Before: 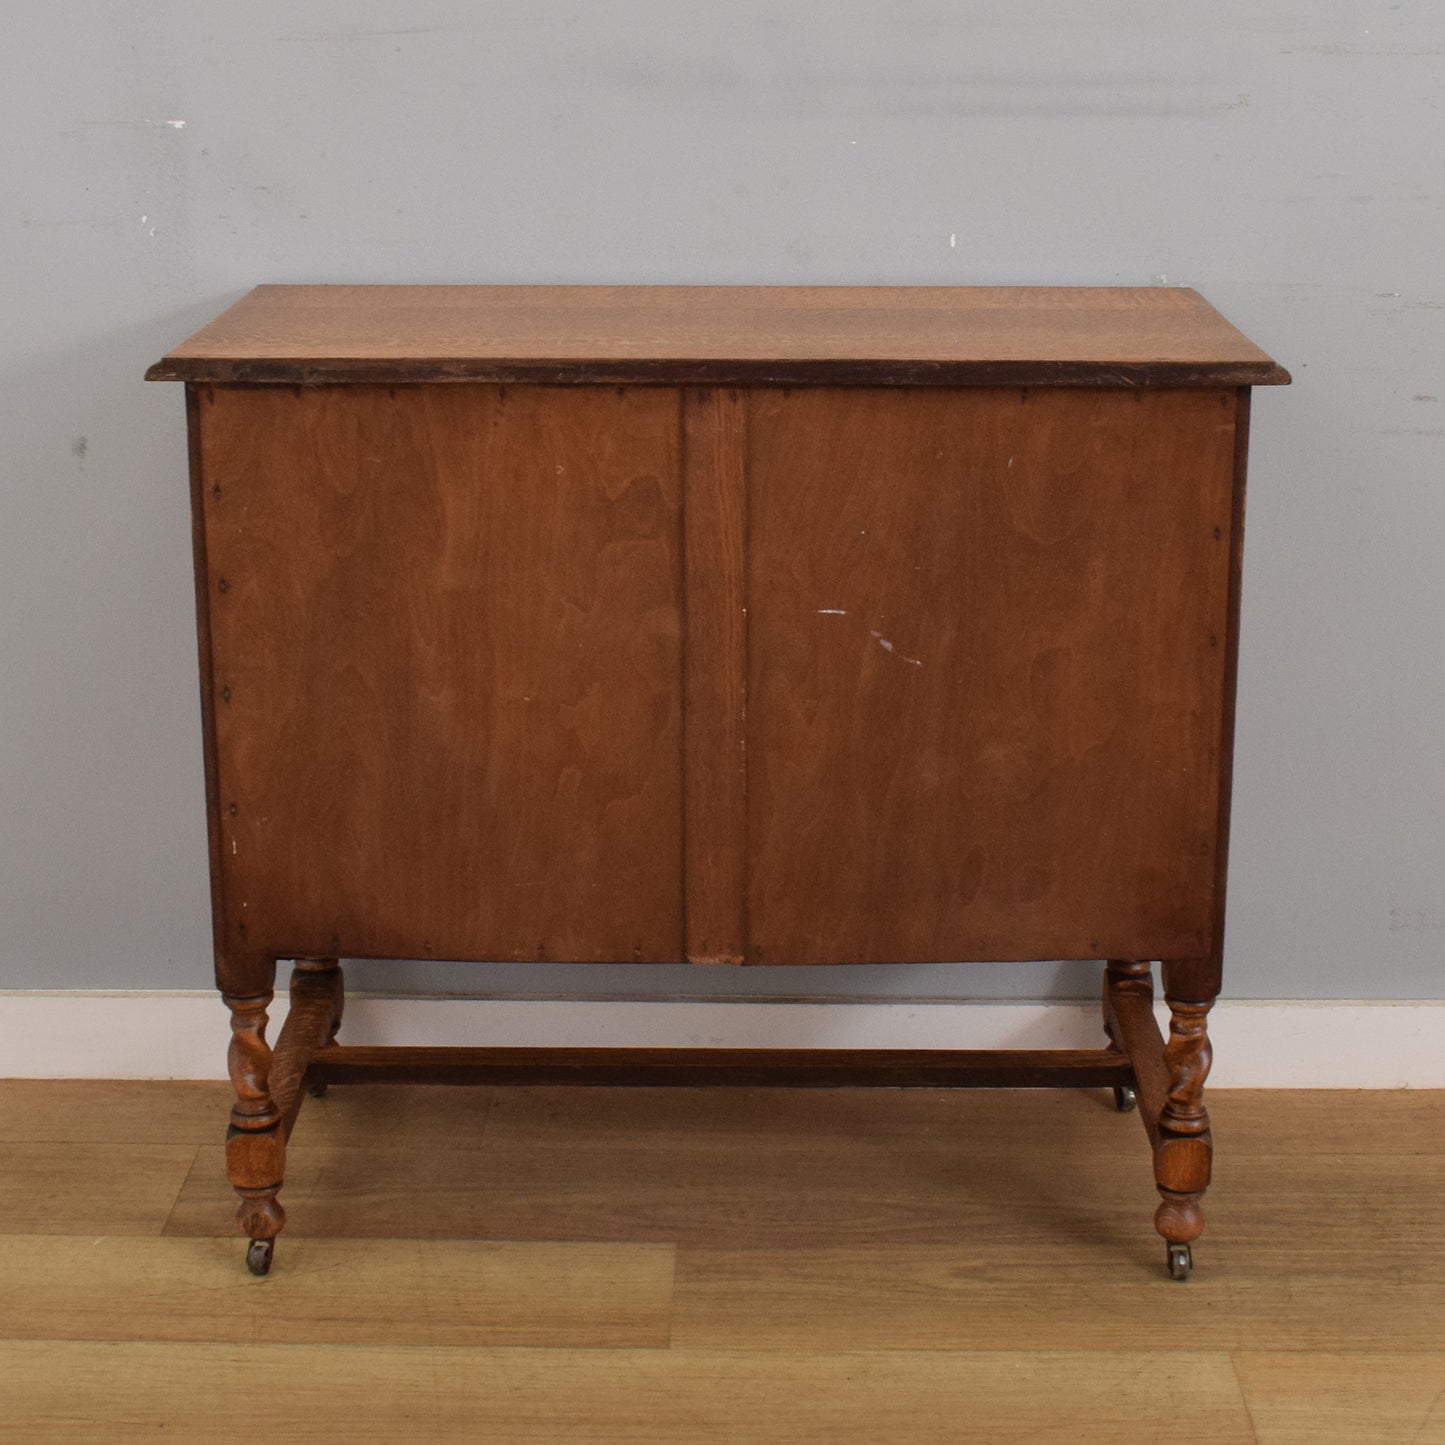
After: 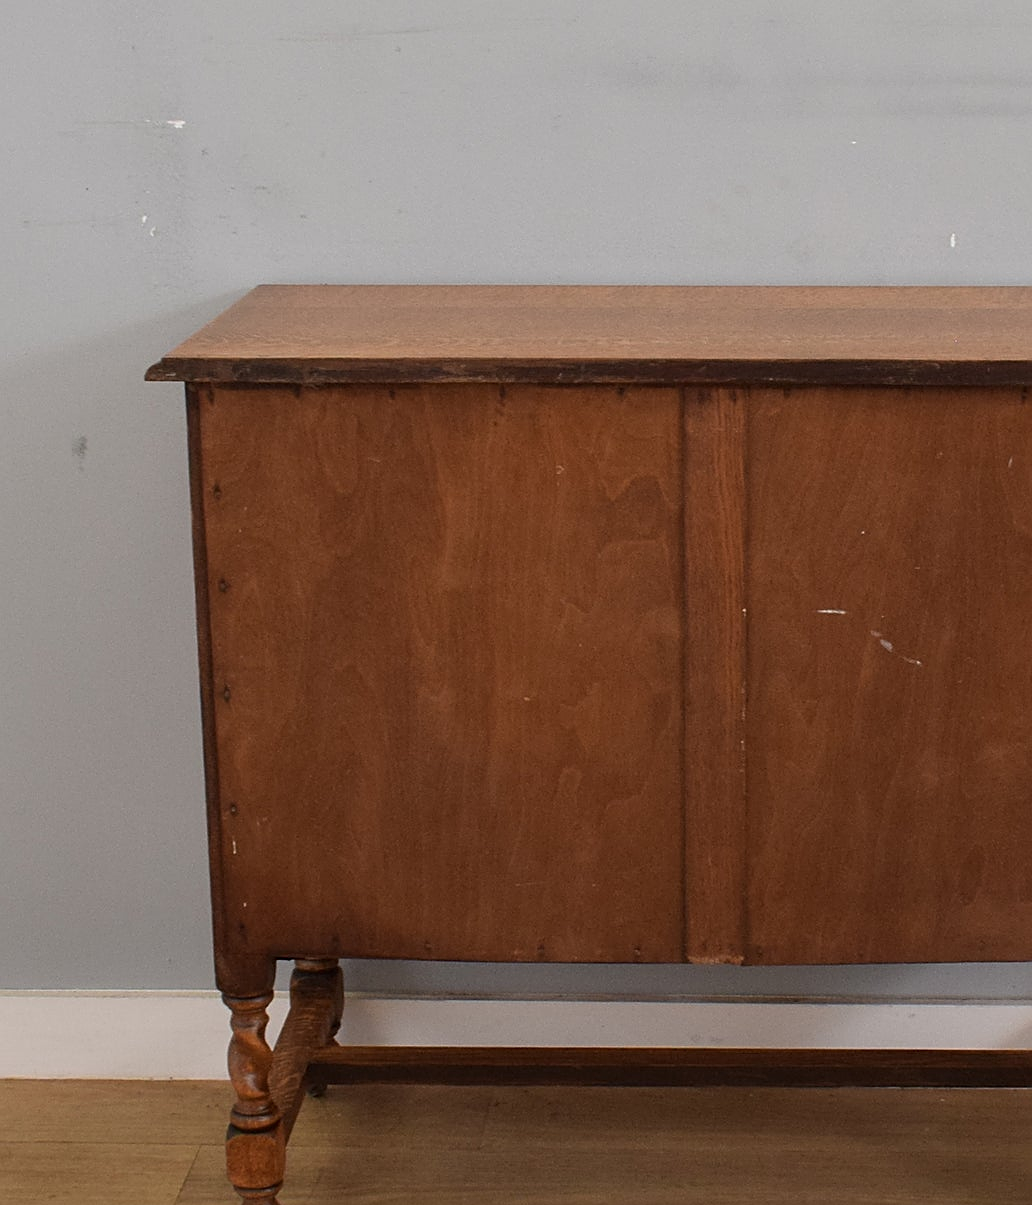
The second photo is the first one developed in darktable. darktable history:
crop: right 28.559%, bottom 16.55%
sharpen: on, module defaults
